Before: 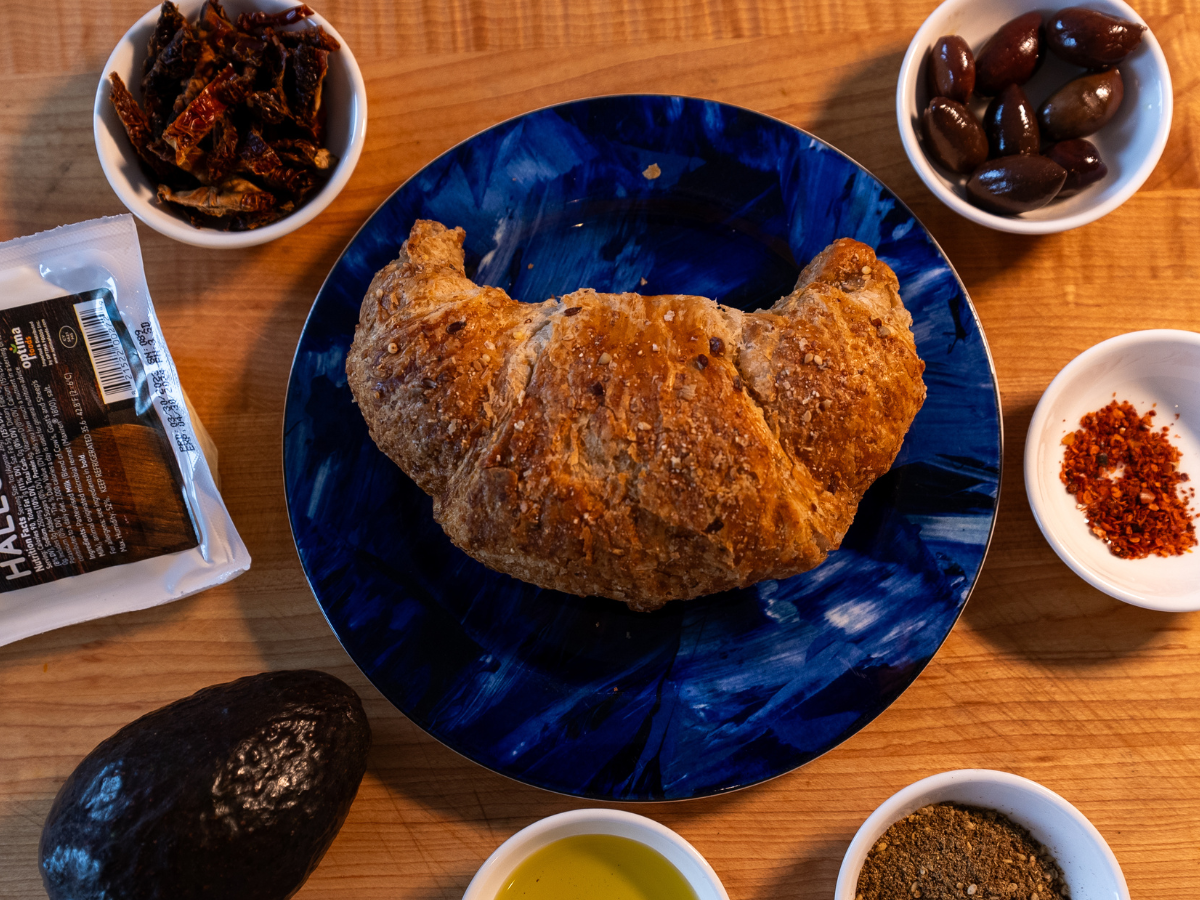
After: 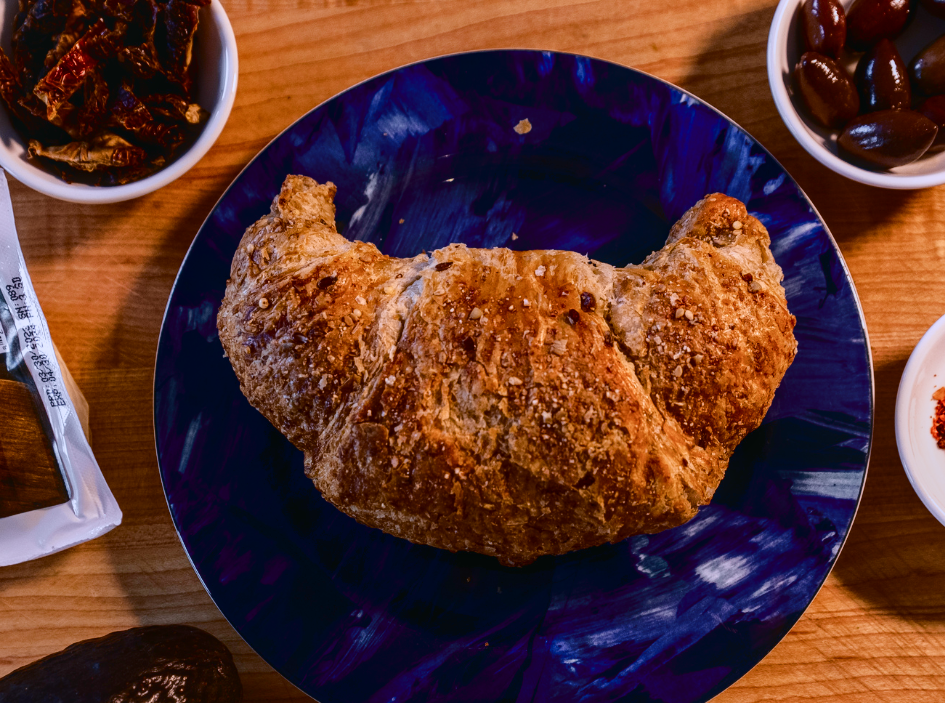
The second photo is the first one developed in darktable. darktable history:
color balance rgb: shadows lift › chroma 1%, shadows lift › hue 113°, highlights gain › chroma 0.2%, highlights gain › hue 333°, perceptual saturation grading › global saturation 20%, perceptual saturation grading › highlights -50%, perceptual saturation grading › shadows 25%, contrast -20%
exposure: exposure -0.242 EV, compensate highlight preservation false
crop and rotate: left 10.77%, top 5.1%, right 10.41%, bottom 16.76%
local contrast: on, module defaults
white balance: red 1.042, blue 1.17
color balance: output saturation 110%
tone curve: curves: ch0 [(0, 0.032) (0.078, 0.052) (0.236, 0.168) (0.43, 0.472) (0.508, 0.566) (0.66, 0.754) (0.79, 0.883) (0.994, 0.974)]; ch1 [(0, 0) (0.161, 0.092) (0.35, 0.33) (0.379, 0.401) (0.456, 0.456) (0.508, 0.501) (0.547, 0.531) (0.573, 0.563) (0.625, 0.602) (0.718, 0.734) (1, 1)]; ch2 [(0, 0) (0.369, 0.427) (0.44, 0.434) (0.502, 0.501) (0.54, 0.537) (0.586, 0.59) (0.621, 0.604) (1, 1)], color space Lab, independent channels, preserve colors none
